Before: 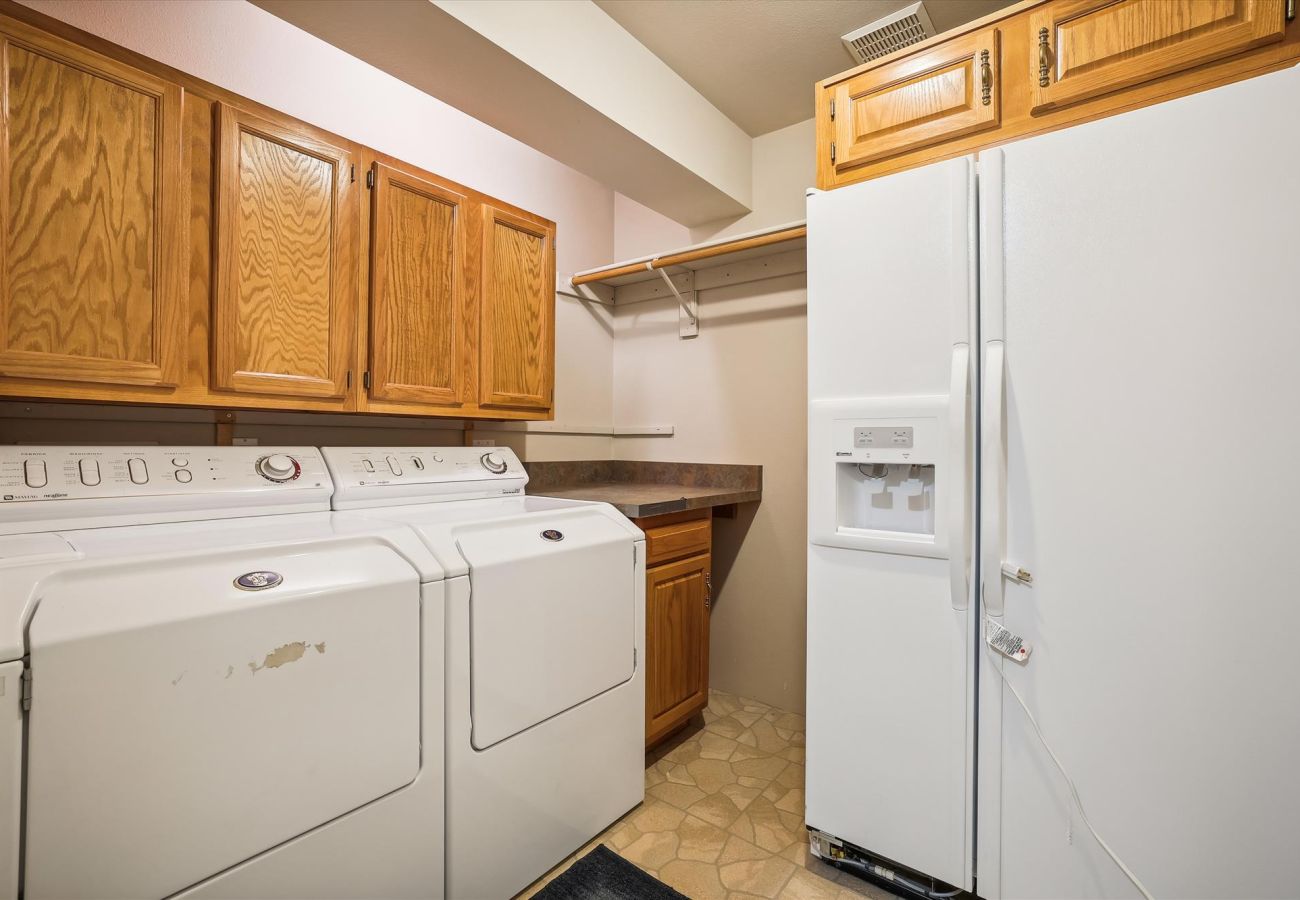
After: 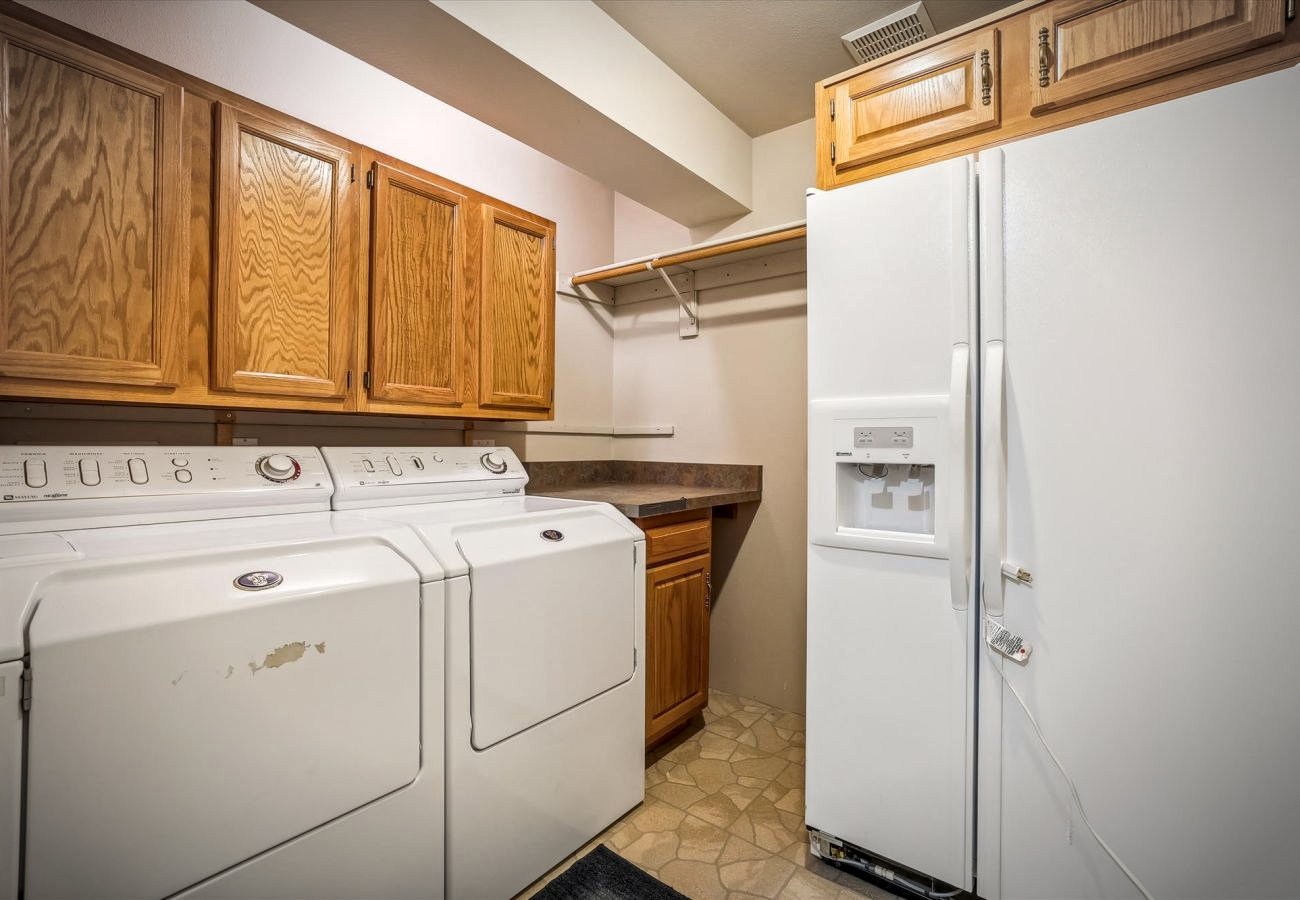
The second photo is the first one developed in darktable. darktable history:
local contrast: detail 130%
vignetting: automatic ratio true
